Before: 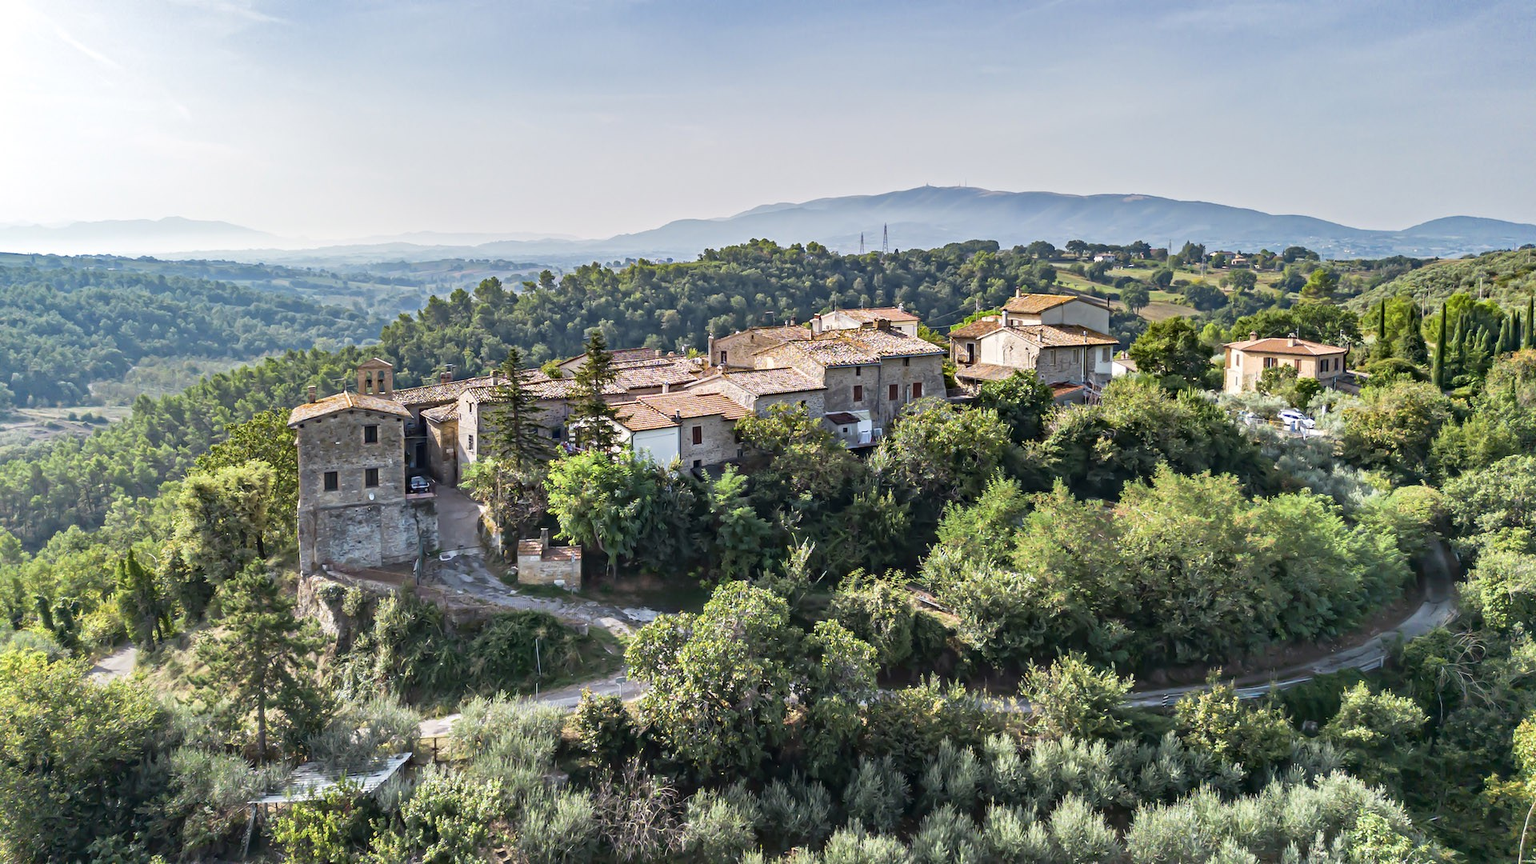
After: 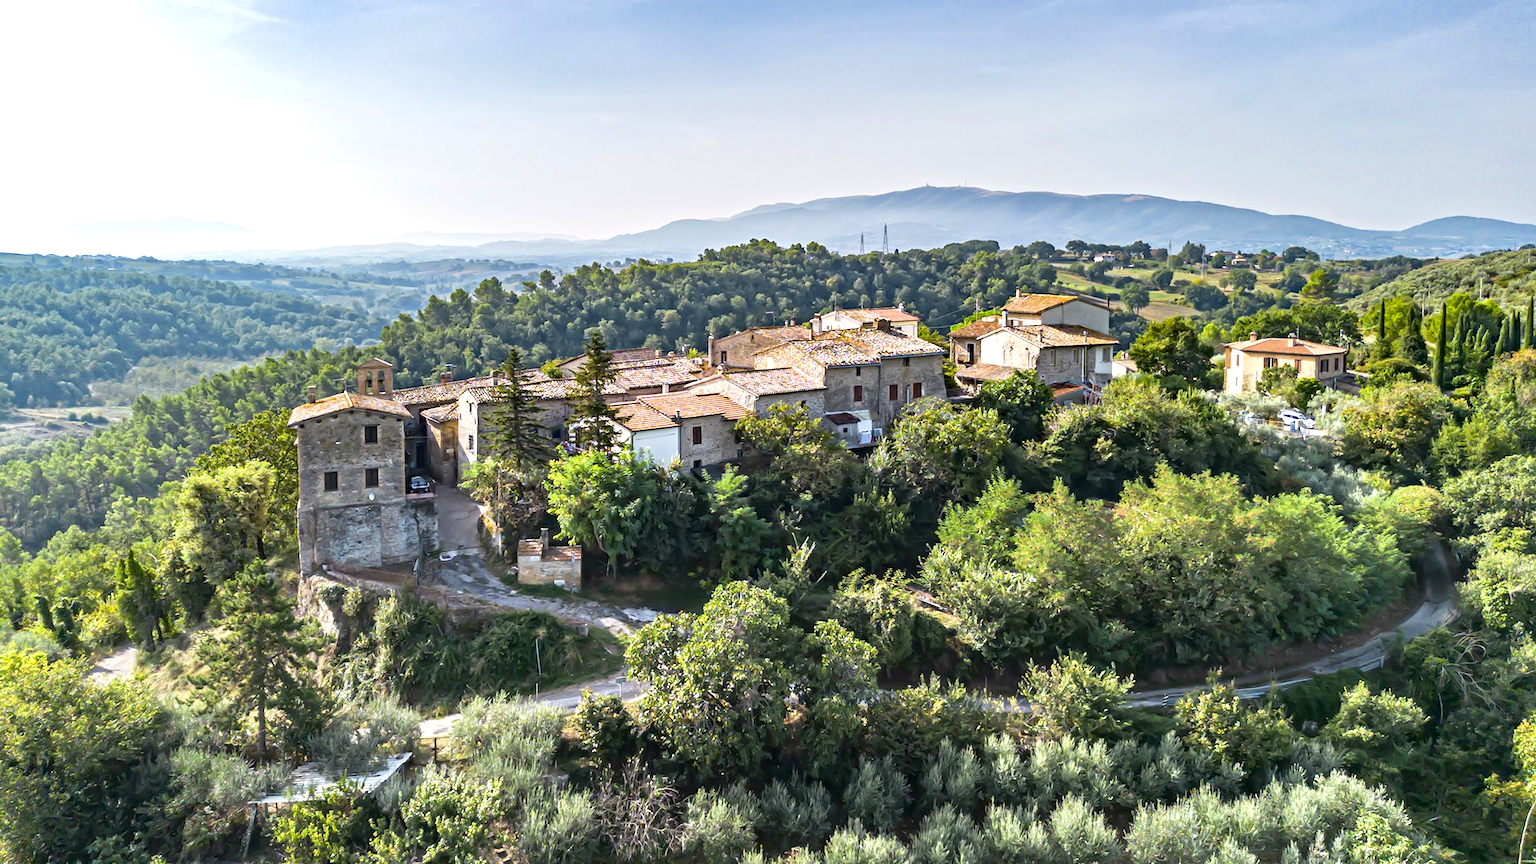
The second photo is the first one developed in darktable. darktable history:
color balance rgb: shadows lift › chroma 0.812%, shadows lift › hue 110.51°, perceptual saturation grading › global saturation 19.757%, perceptual brilliance grading › highlights 9.519%, perceptual brilliance grading › mid-tones 5.218%
